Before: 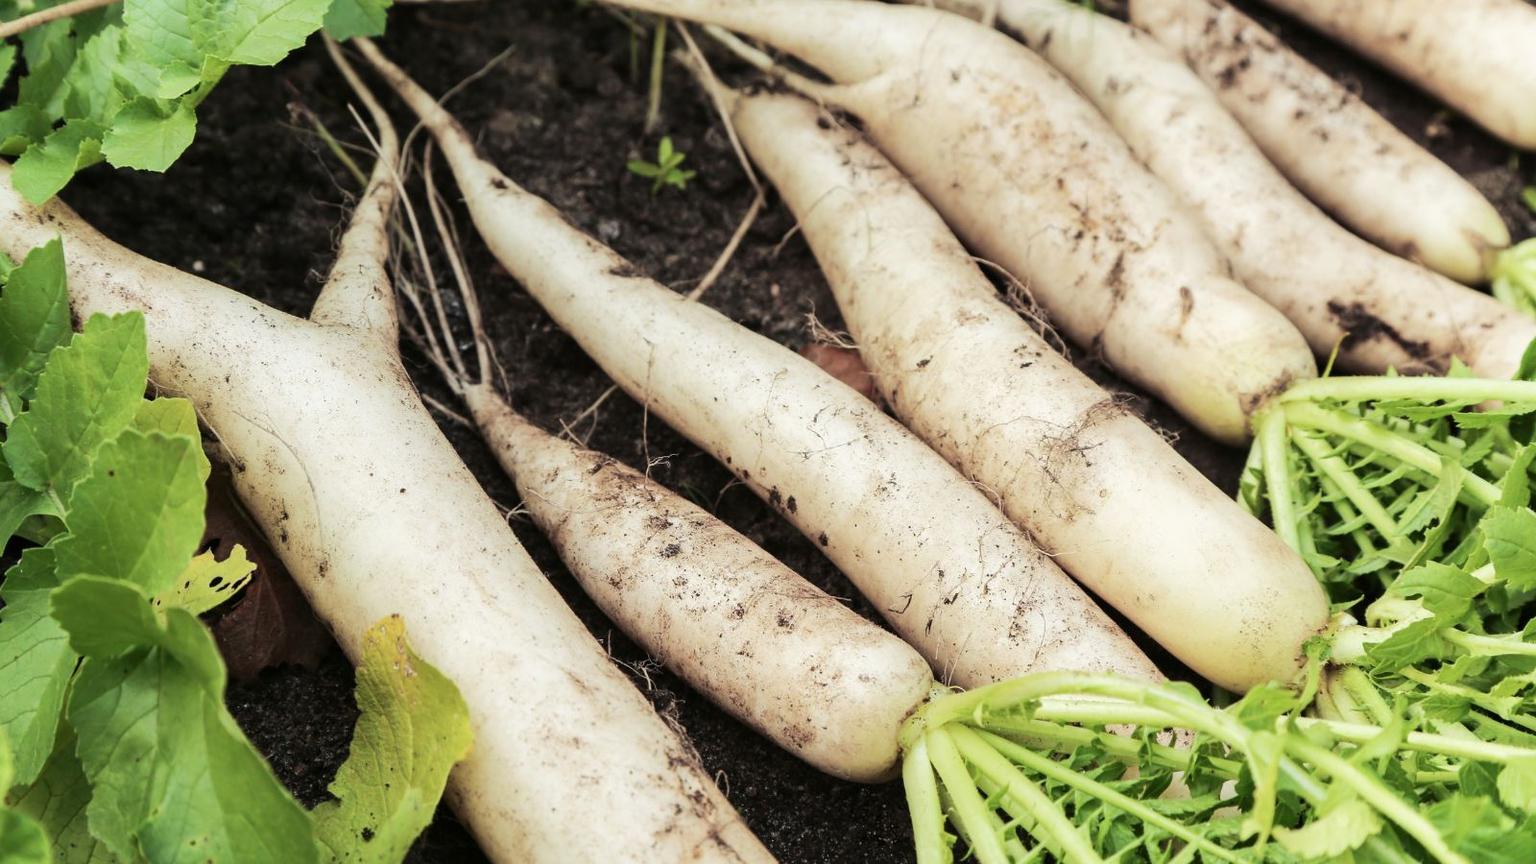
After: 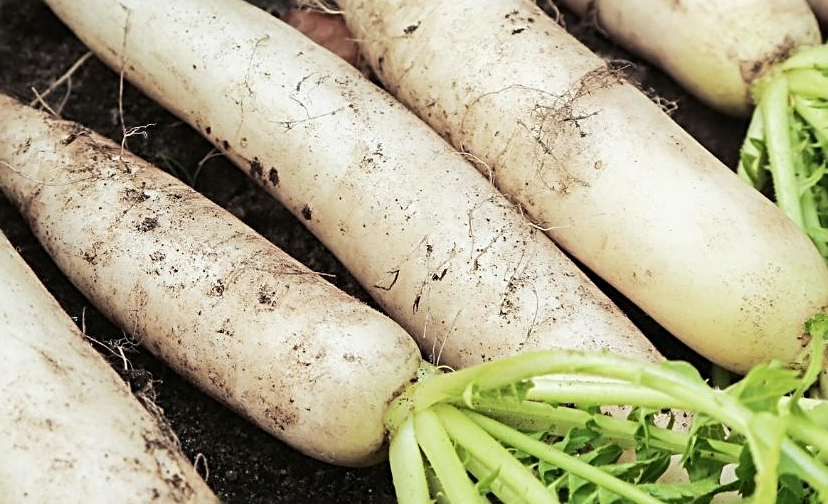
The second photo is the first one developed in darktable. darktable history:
crop: left 34.479%, top 38.822%, right 13.718%, bottom 5.172%
sharpen: radius 2.767
white balance: red 0.988, blue 1.017
